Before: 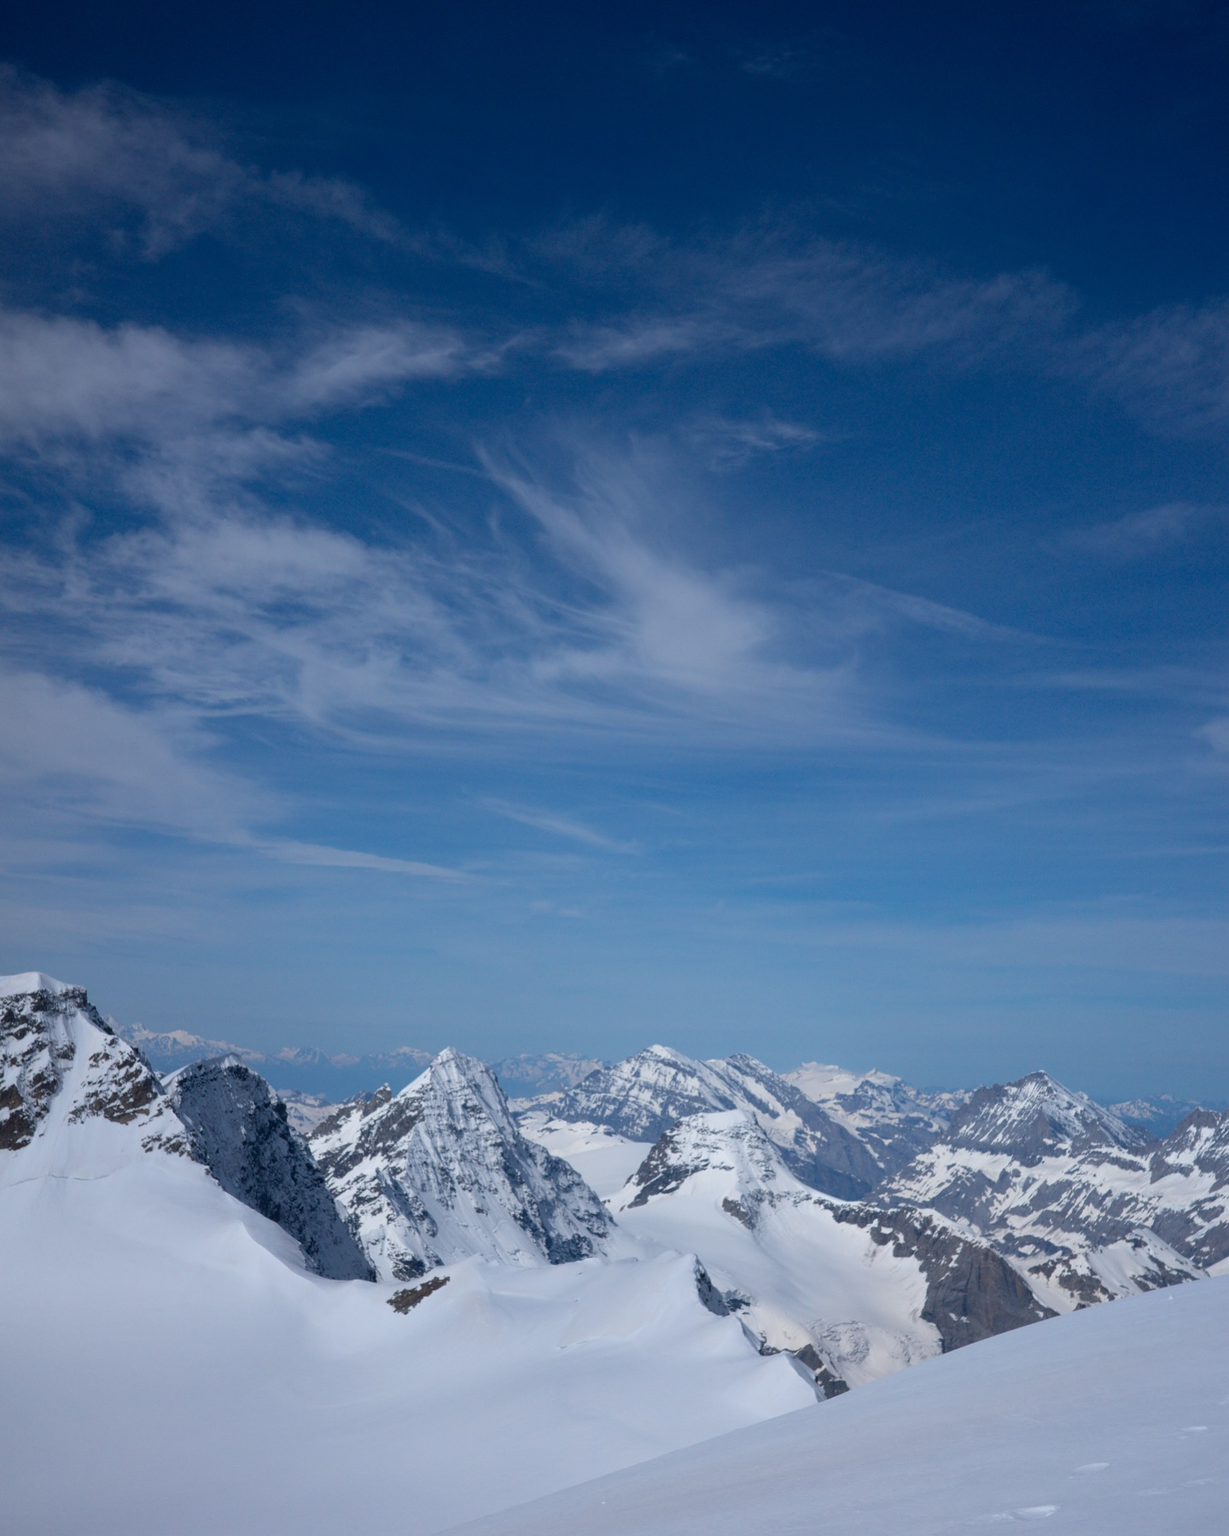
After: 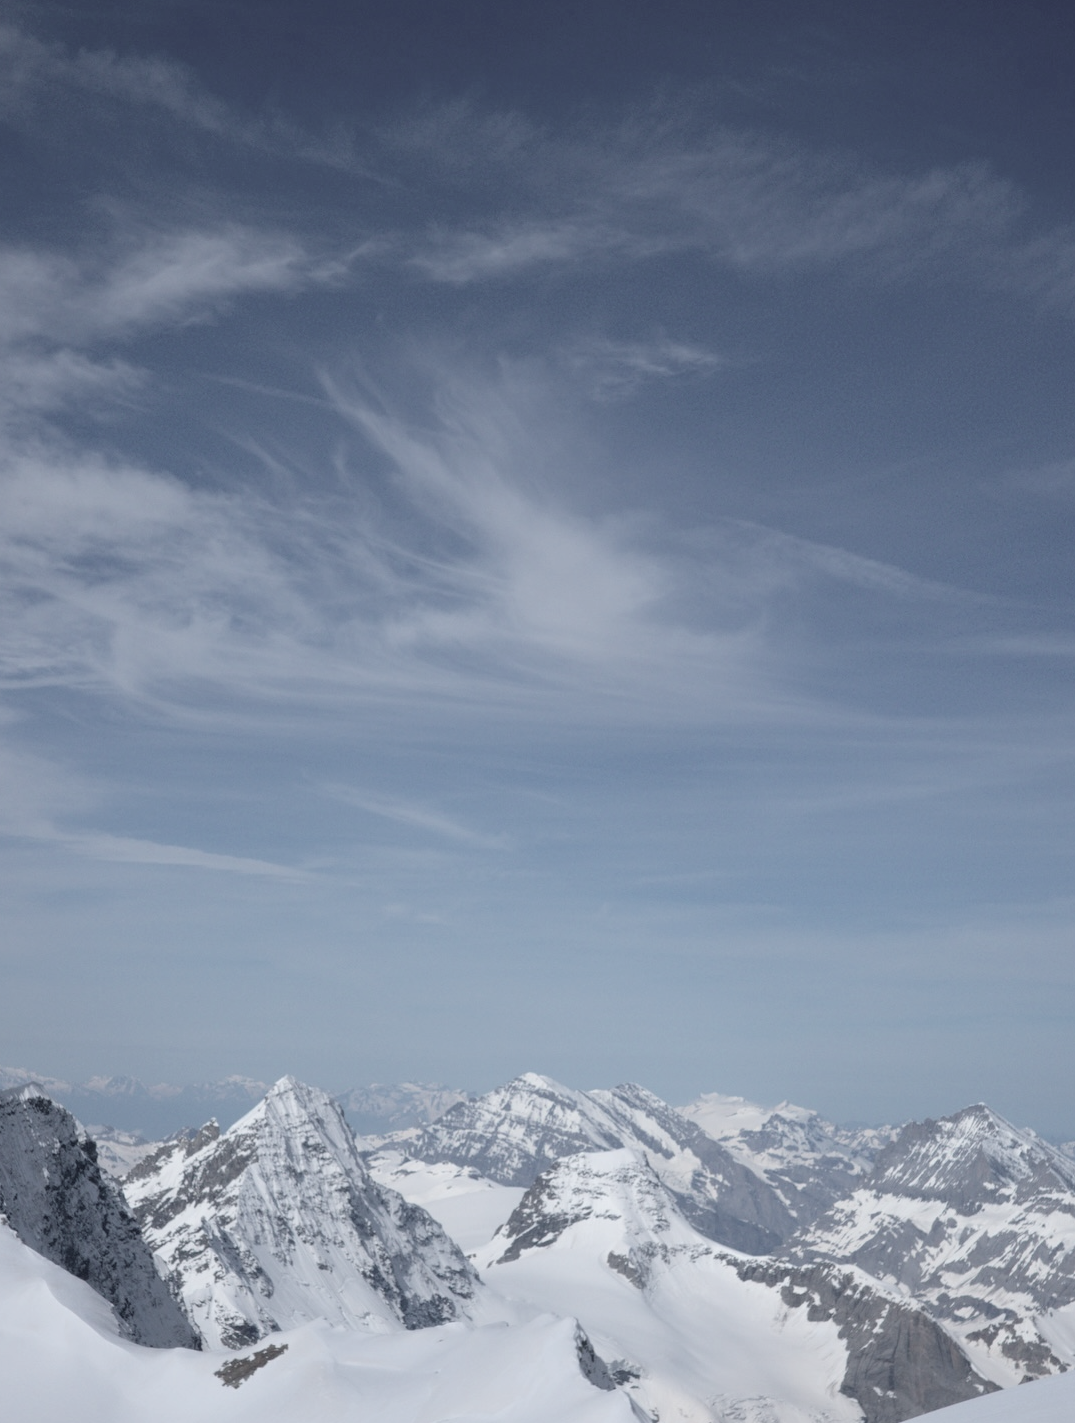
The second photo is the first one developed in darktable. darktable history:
crop: left 16.633%, top 8.422%, right 8.654%, bottom 12.435%
contrast brightness saturation: brightness 0.185, saturation -0.509
